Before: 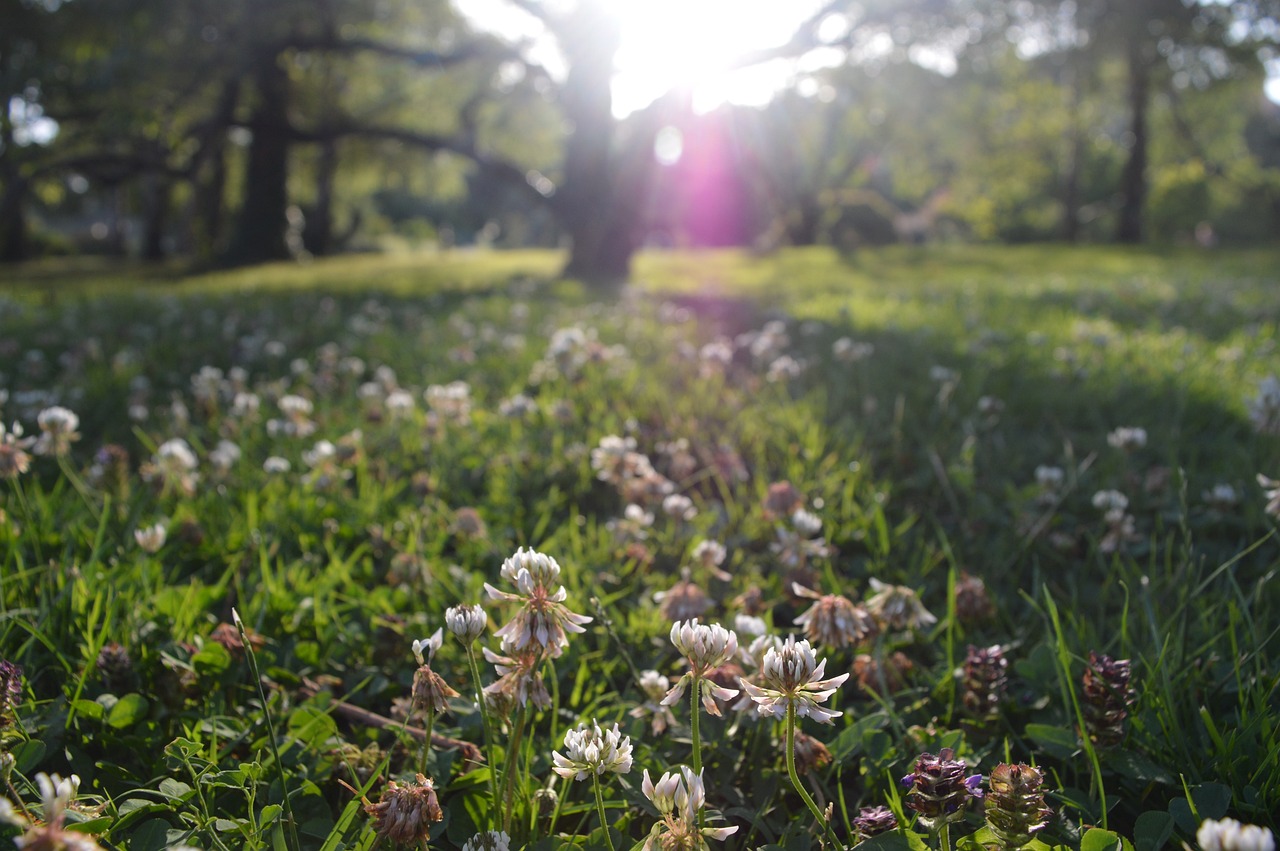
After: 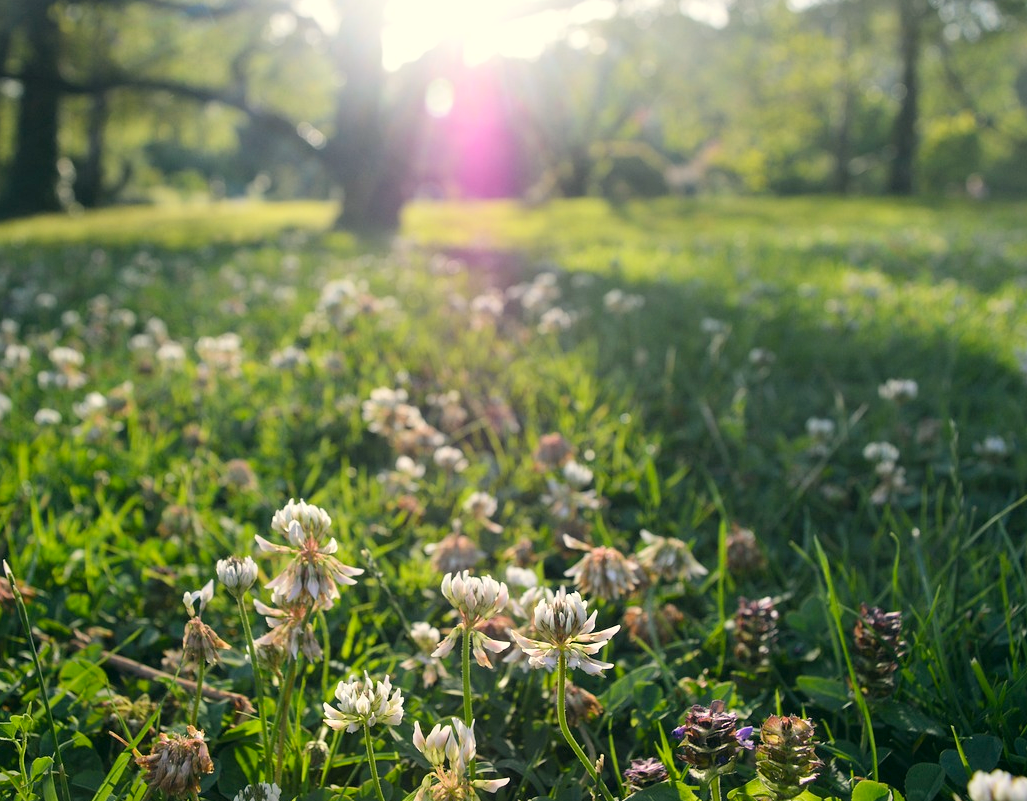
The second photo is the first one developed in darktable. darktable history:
tone curve: curves: ch0 [(0, 0) (0.004, 0.001) (0.133, 0.151) (0.325, 0.399) (0.475, 0.579) (0.832, 0.902) (1, 1)], color space Lab, linked channels, preserve colors none
crop and rotate: left 17.959%, top 5.771%, right 1.742%
tone equalizer: on, module defaults
color correction: highlights a* -0.482, highlights b* 9.48, shadows a* -9.48, shadows b* 0.803
